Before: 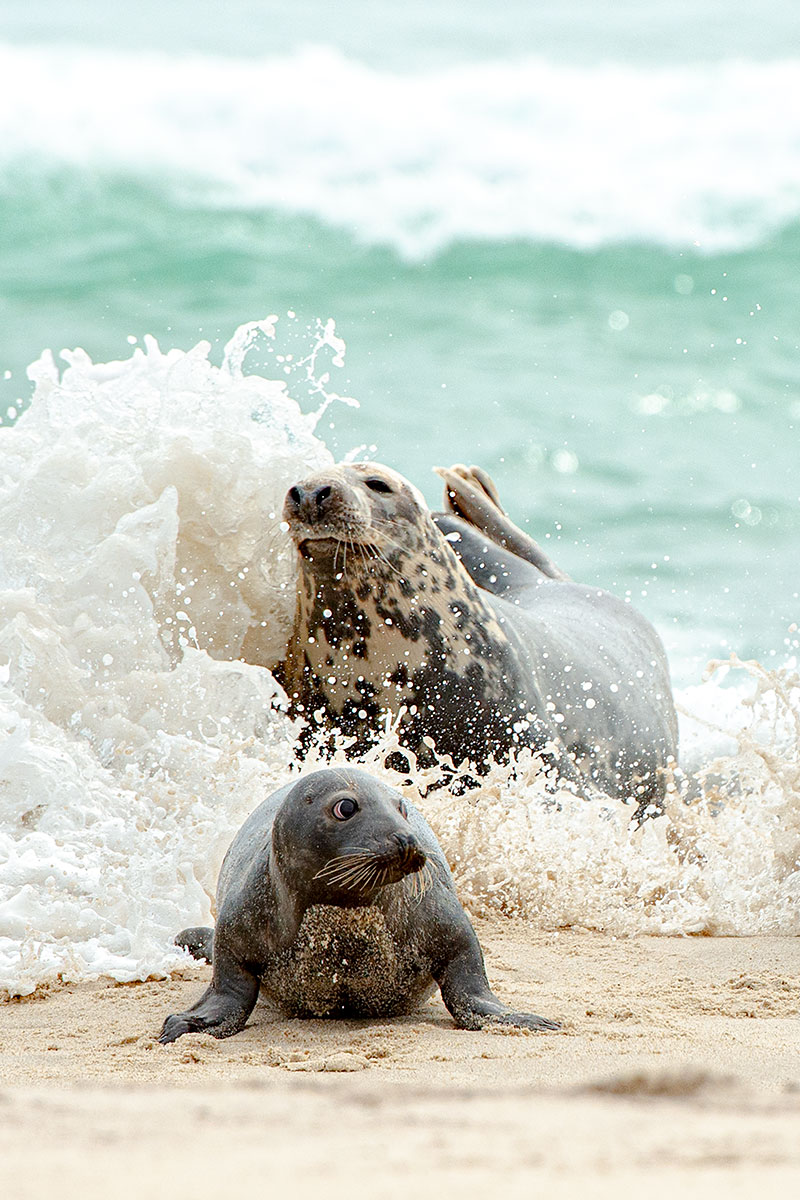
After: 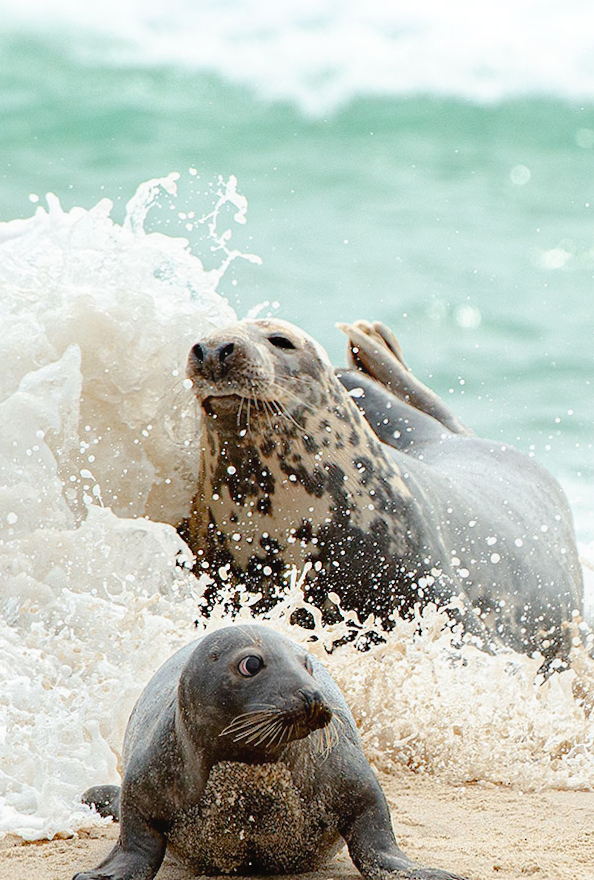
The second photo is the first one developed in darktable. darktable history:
contrast equalizer: octaves 7, y [[0.6 ×6], [0.55 ×6], [0 ×6], [0 ×6], [0 ×6]], mix -0.3
rotate and perspective: rotation -0.45°, automatic cropping original format, crop left 0.008, crop right 0.992, crop top 0.012, crop bottom 0.988
crop and rotate: left 11.831%, top 11.346%, right 13.429%, bottom 13.899%
